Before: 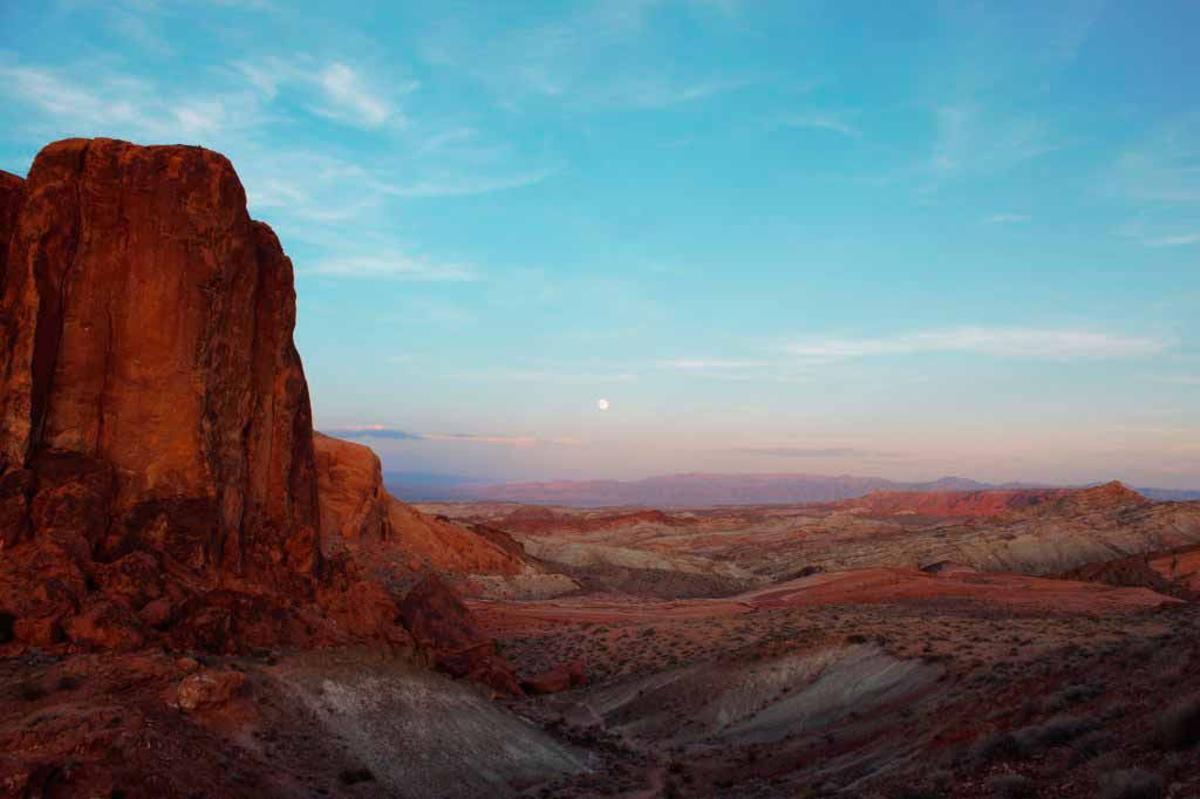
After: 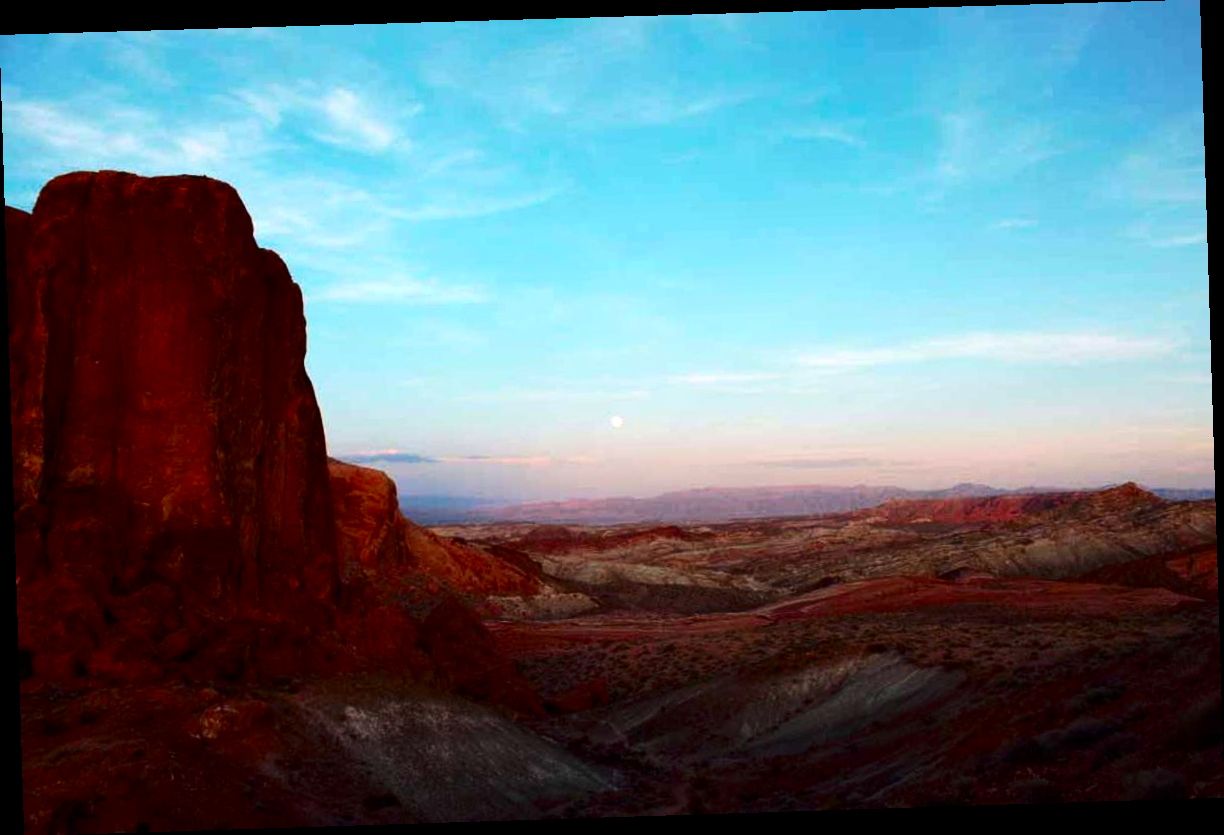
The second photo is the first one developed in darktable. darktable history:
tone equalizer: -8 EV -0.417 EV, -7 EV -0.389 EV, -6 EV -0.333 EV, -5 EV -0.222 EV, -3 EV 0.222 EV, -2 EV 0.333 EV, -1 EV 0.389 EV, +0 EV 0.417 EV, edges refinement/feathering 500, mask exposure compensation -1.57 EV, preserve details no
rotate and perspective: rotation -1.77°, lens shift (horizontal) 0.004, automatic cropping off
contrast brightness saturation: contrast 0.2, brightness -0.11, saturation 0.1
